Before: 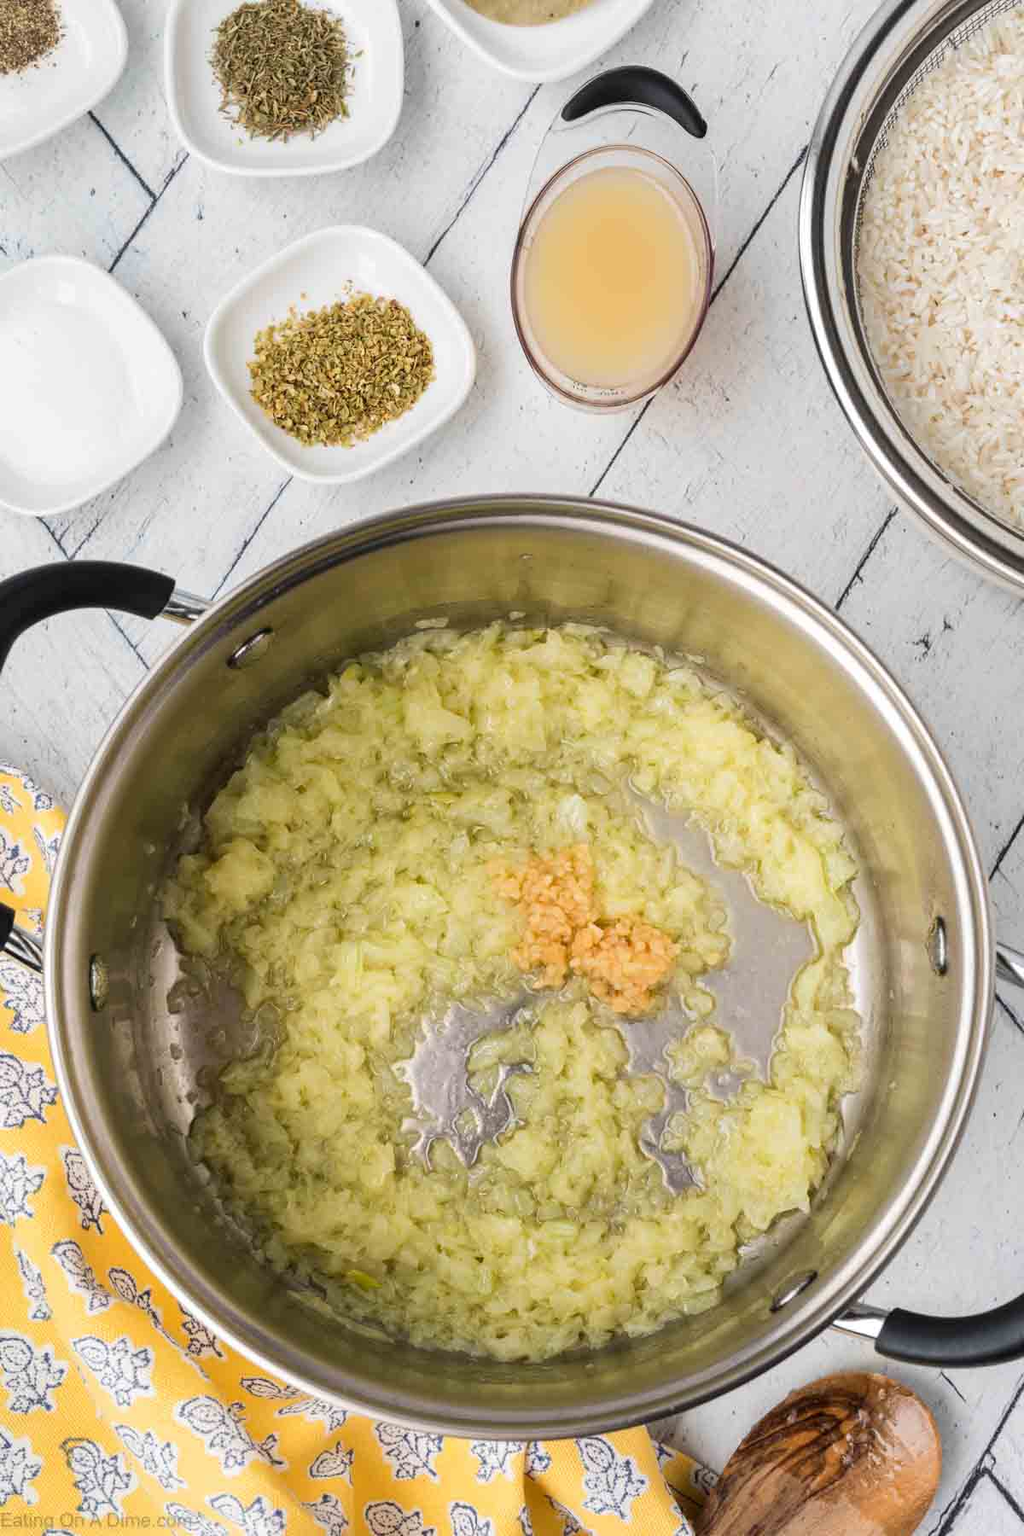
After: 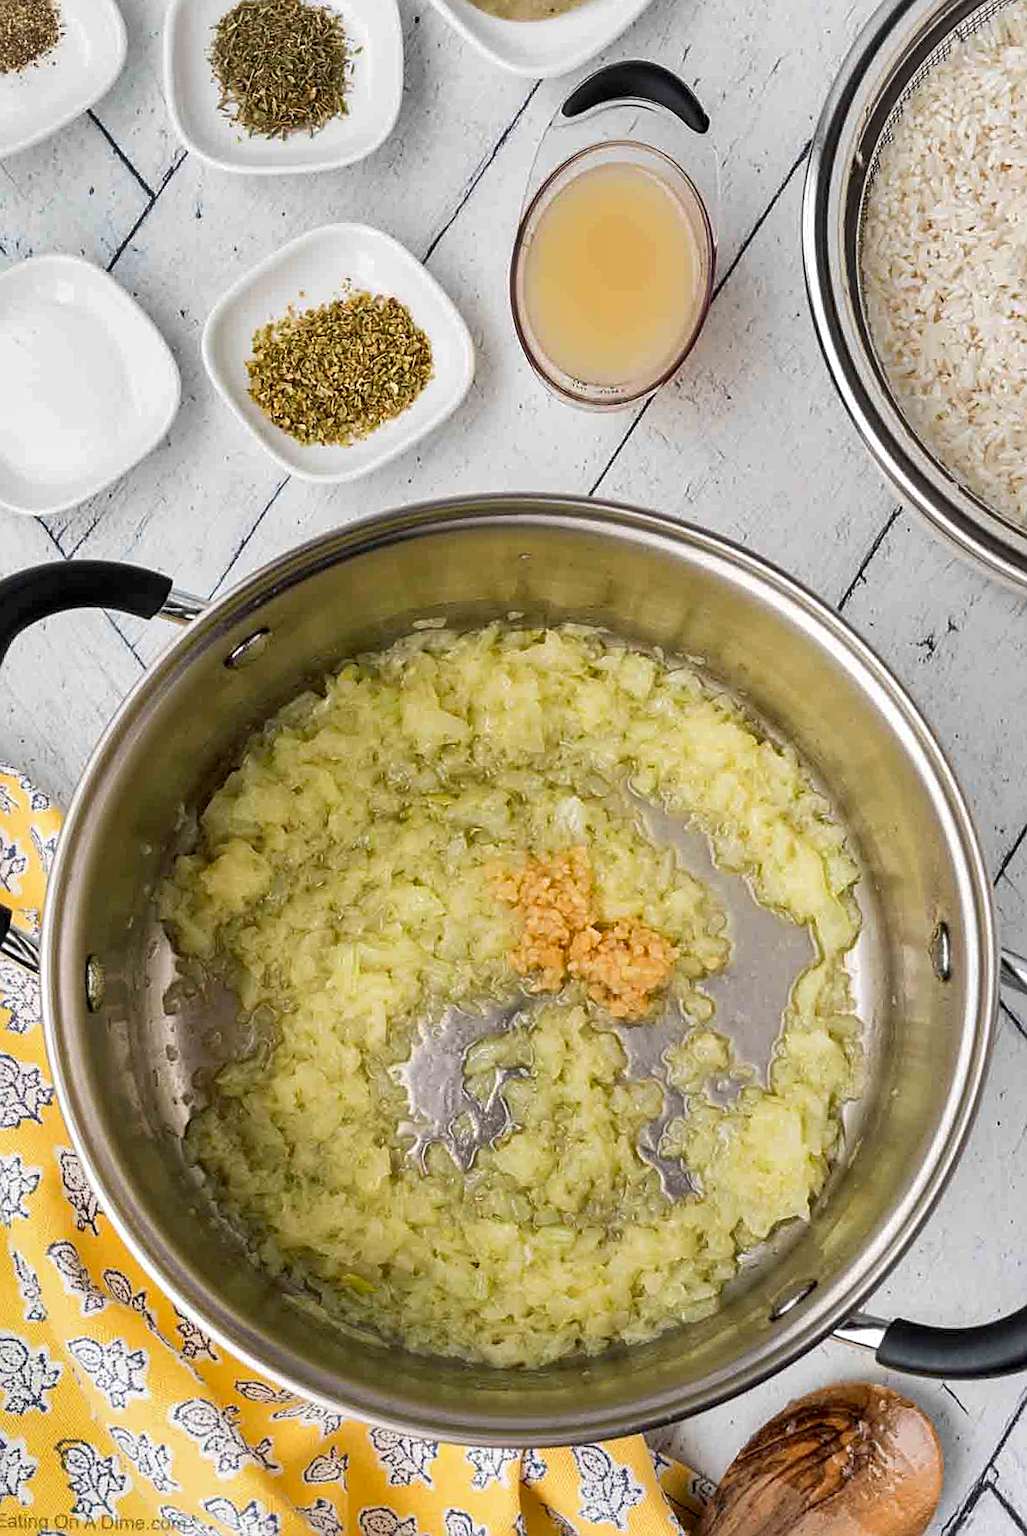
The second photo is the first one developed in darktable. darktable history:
exposure: black level correction 0.005, exposure 0.001 EV, compensate highlight preservation false
rotate and perspective: rotation 0.192°, lens shift (horizontal) -0.015, crop left 0.005, crop right 0.996, crop top 0.006, crop bottom 0.99
shadows and highlights: shadows 22.7, highlights -48.71, soften with gaussian
sharpen: on, module defaults
